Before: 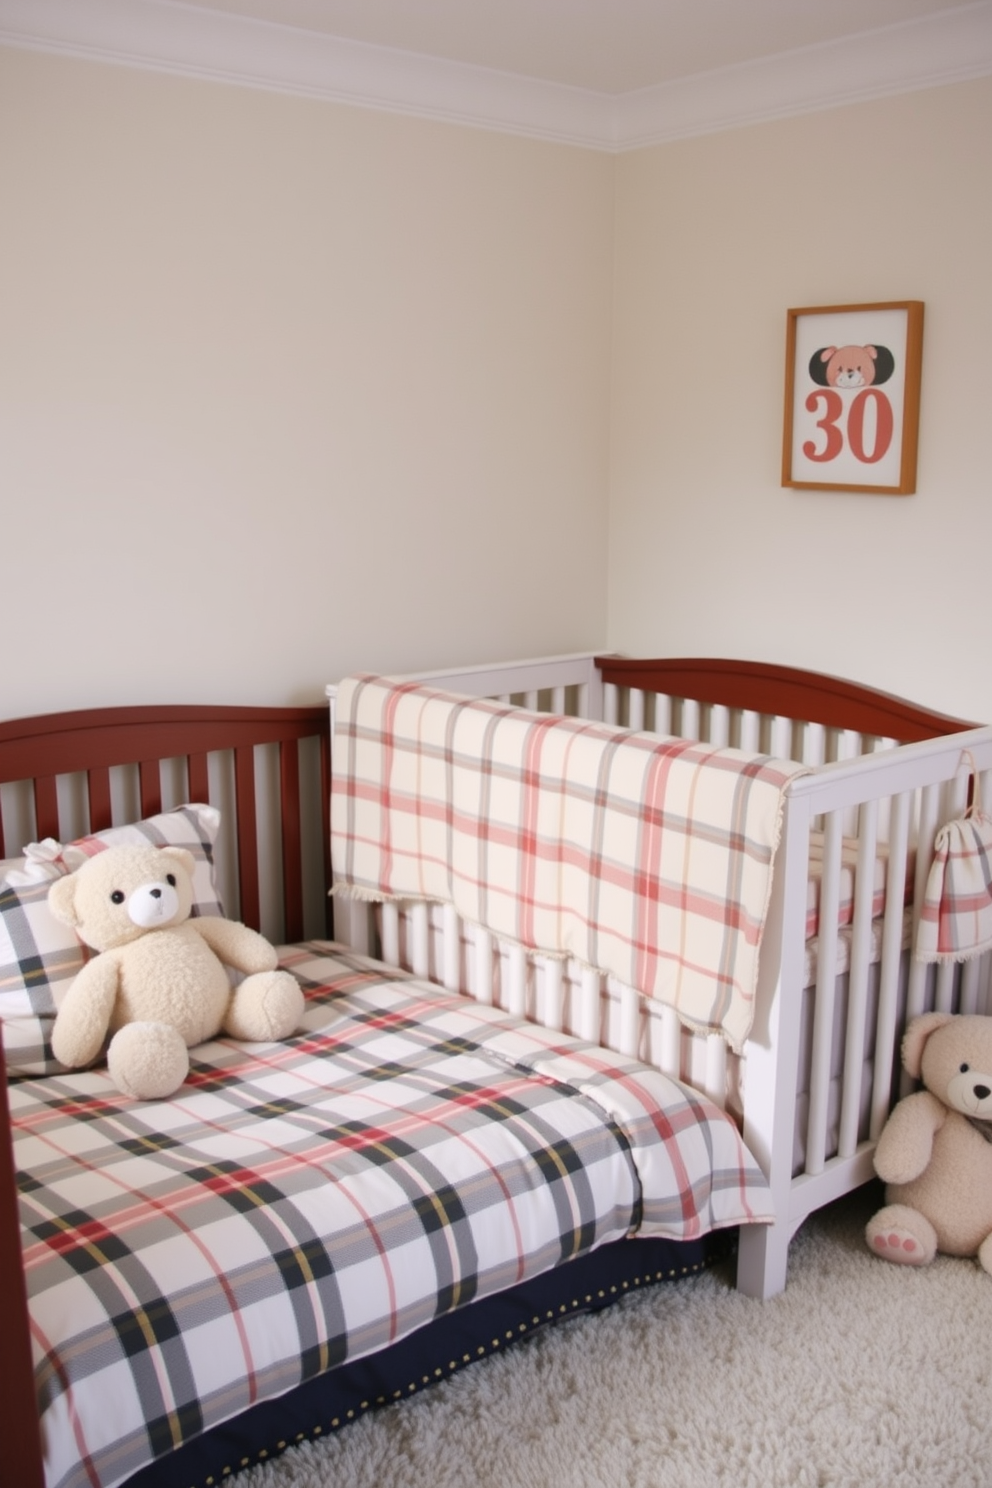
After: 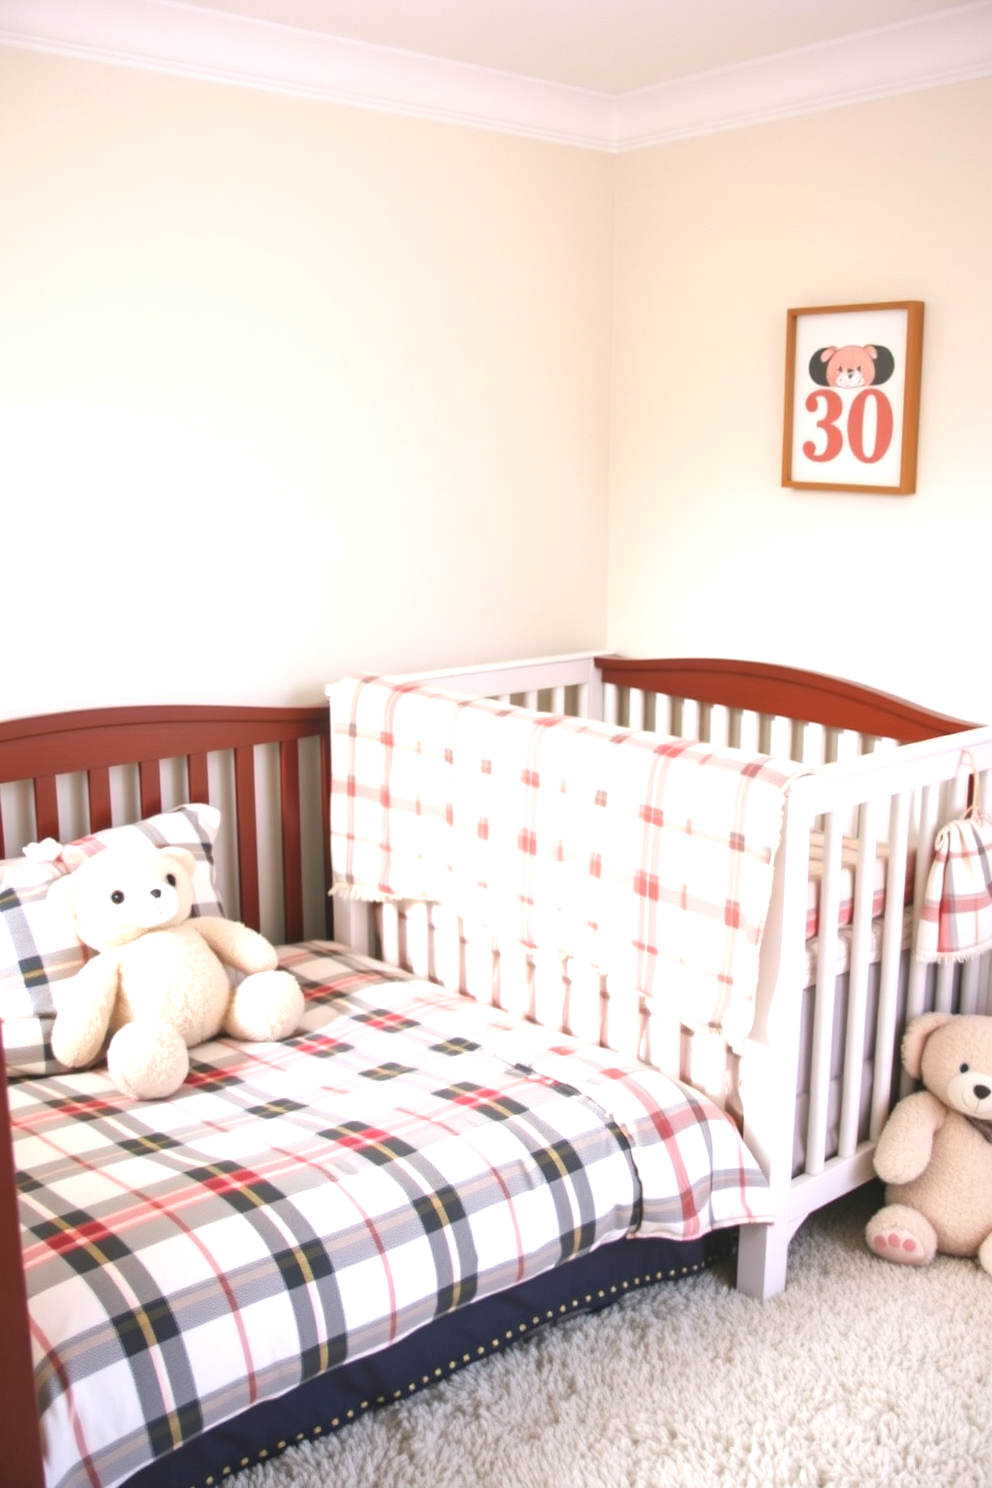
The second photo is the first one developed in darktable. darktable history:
local contrast: detail 110%
exposure: black level correction 0, exposure 1.001 EV, compensate exposure bias true, compensate highlight preservation false
